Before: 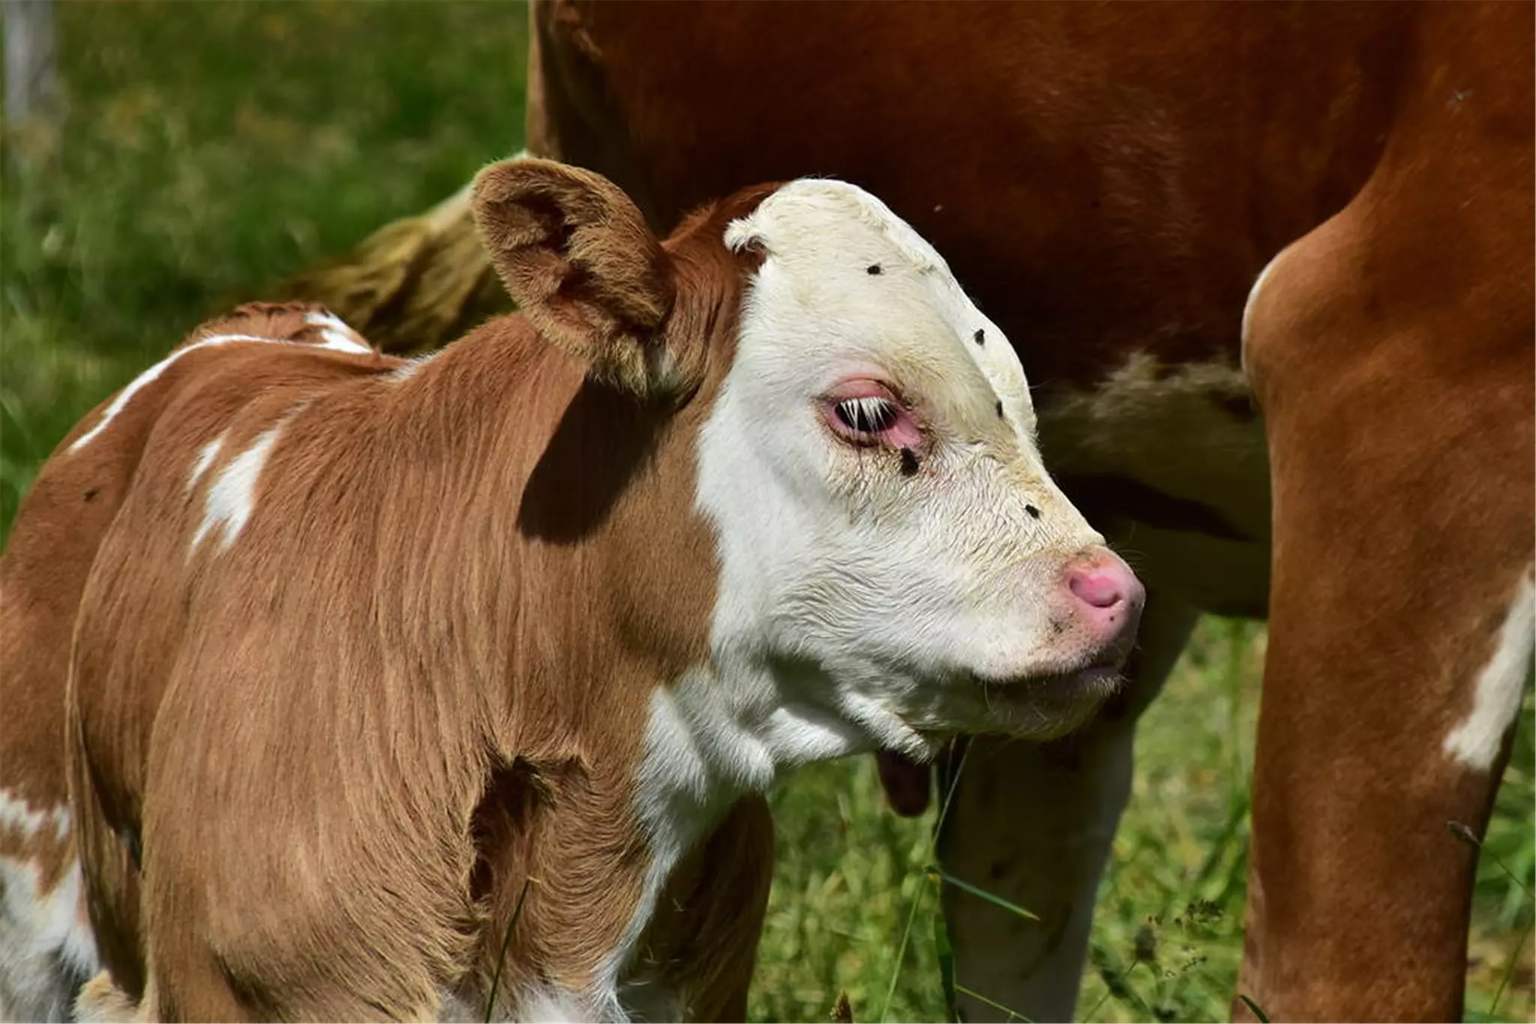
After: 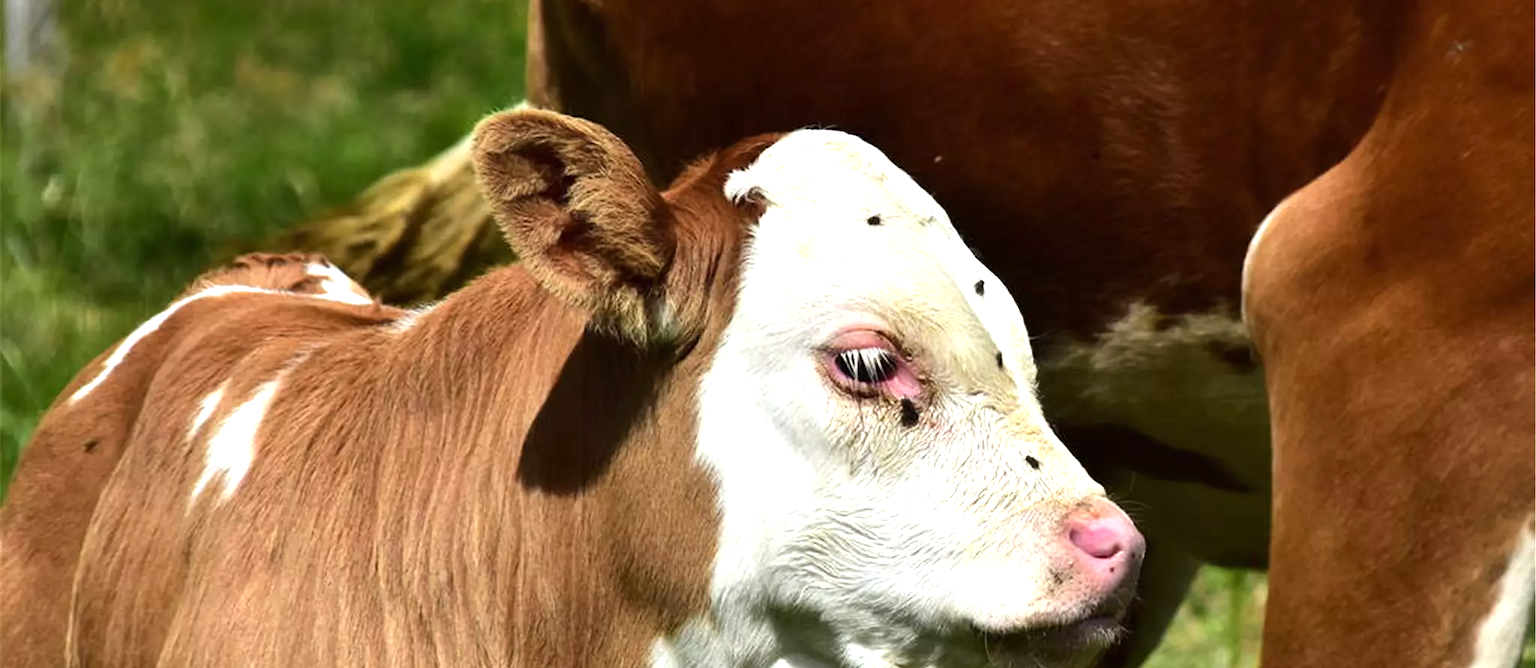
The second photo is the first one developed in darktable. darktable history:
exposure: black level correction 0, exposure 0.498 EV, compensate exposure bias true, compensate highlight preservation false
crop and rotate: top 4.854%, bottom 29.875%
tone equalizer: -8 EV -0.455 EV, -7 EV -0.393 EV, -6 EV -0.295 EV, -5 EV -0.191 EV, -3 EV 0.198 EV, -2 EV 0.338 EV, -1 EV 0.393 EV, +0 EV 0.417 EV
